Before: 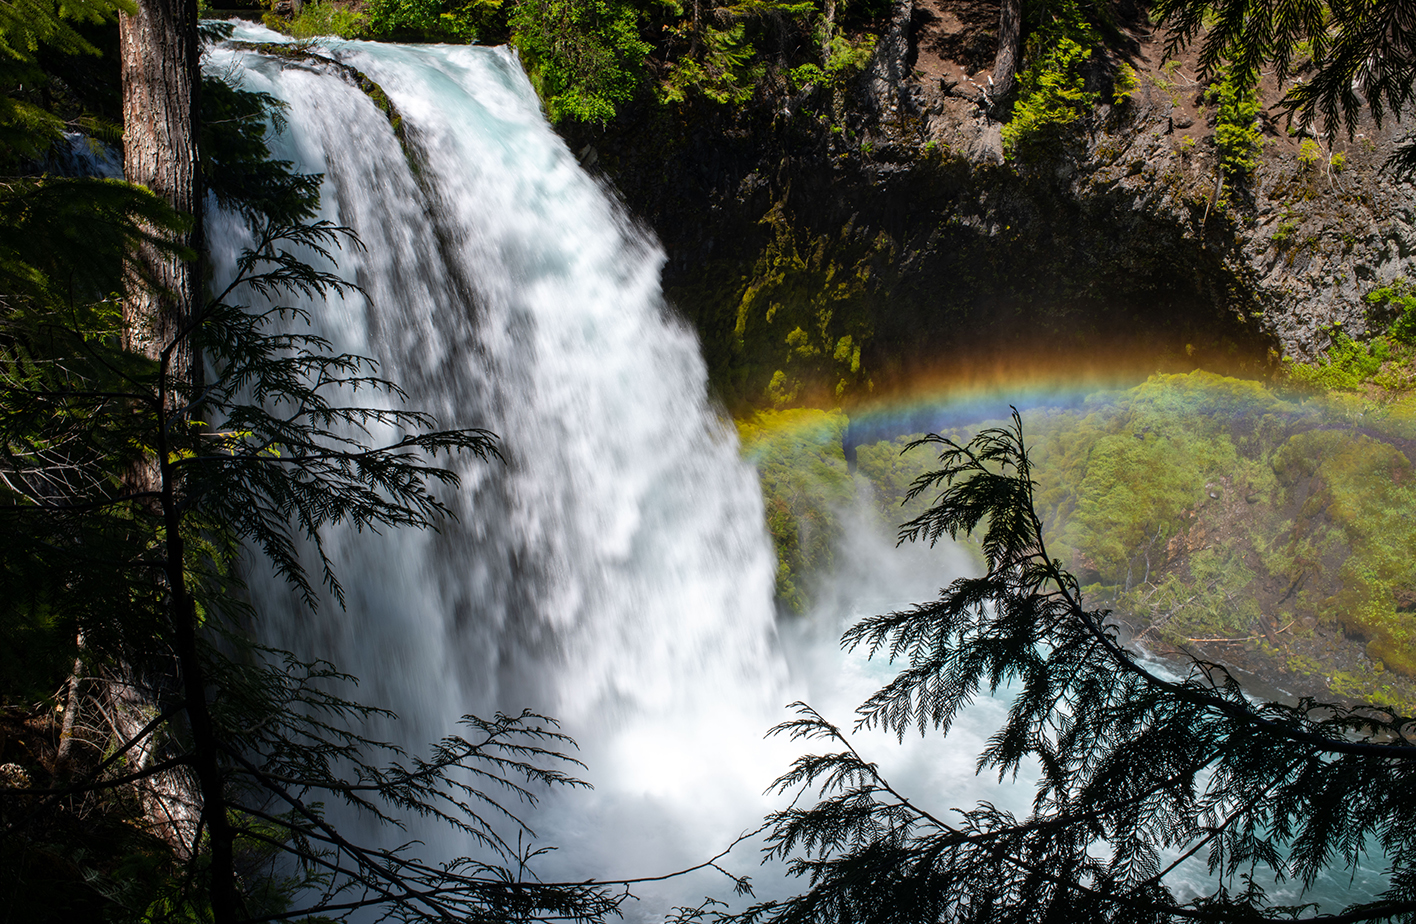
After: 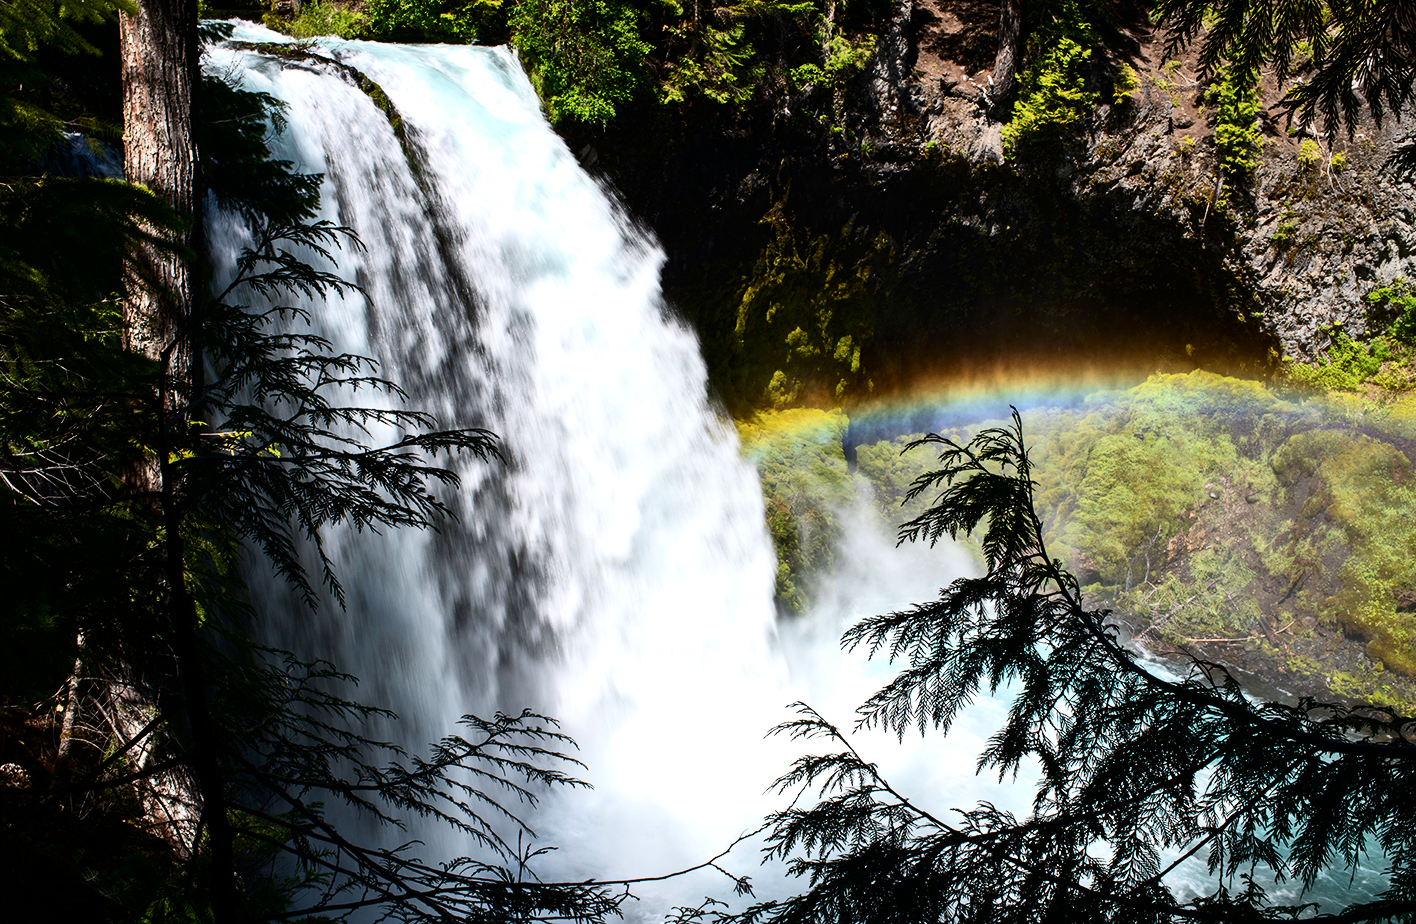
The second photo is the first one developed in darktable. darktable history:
tone equalizer: -8 EV -0.397 EV, -7 EV -0.427 EV, -6 EV -0.337 EV, -5 EV -0.204 EV, -3 EV 0.236 EV, -2 EV 0.359 EV, -1 EV 0.39 EV, +0 EV 0.439 EV
contrast brightness saturation: contrast 0.275
